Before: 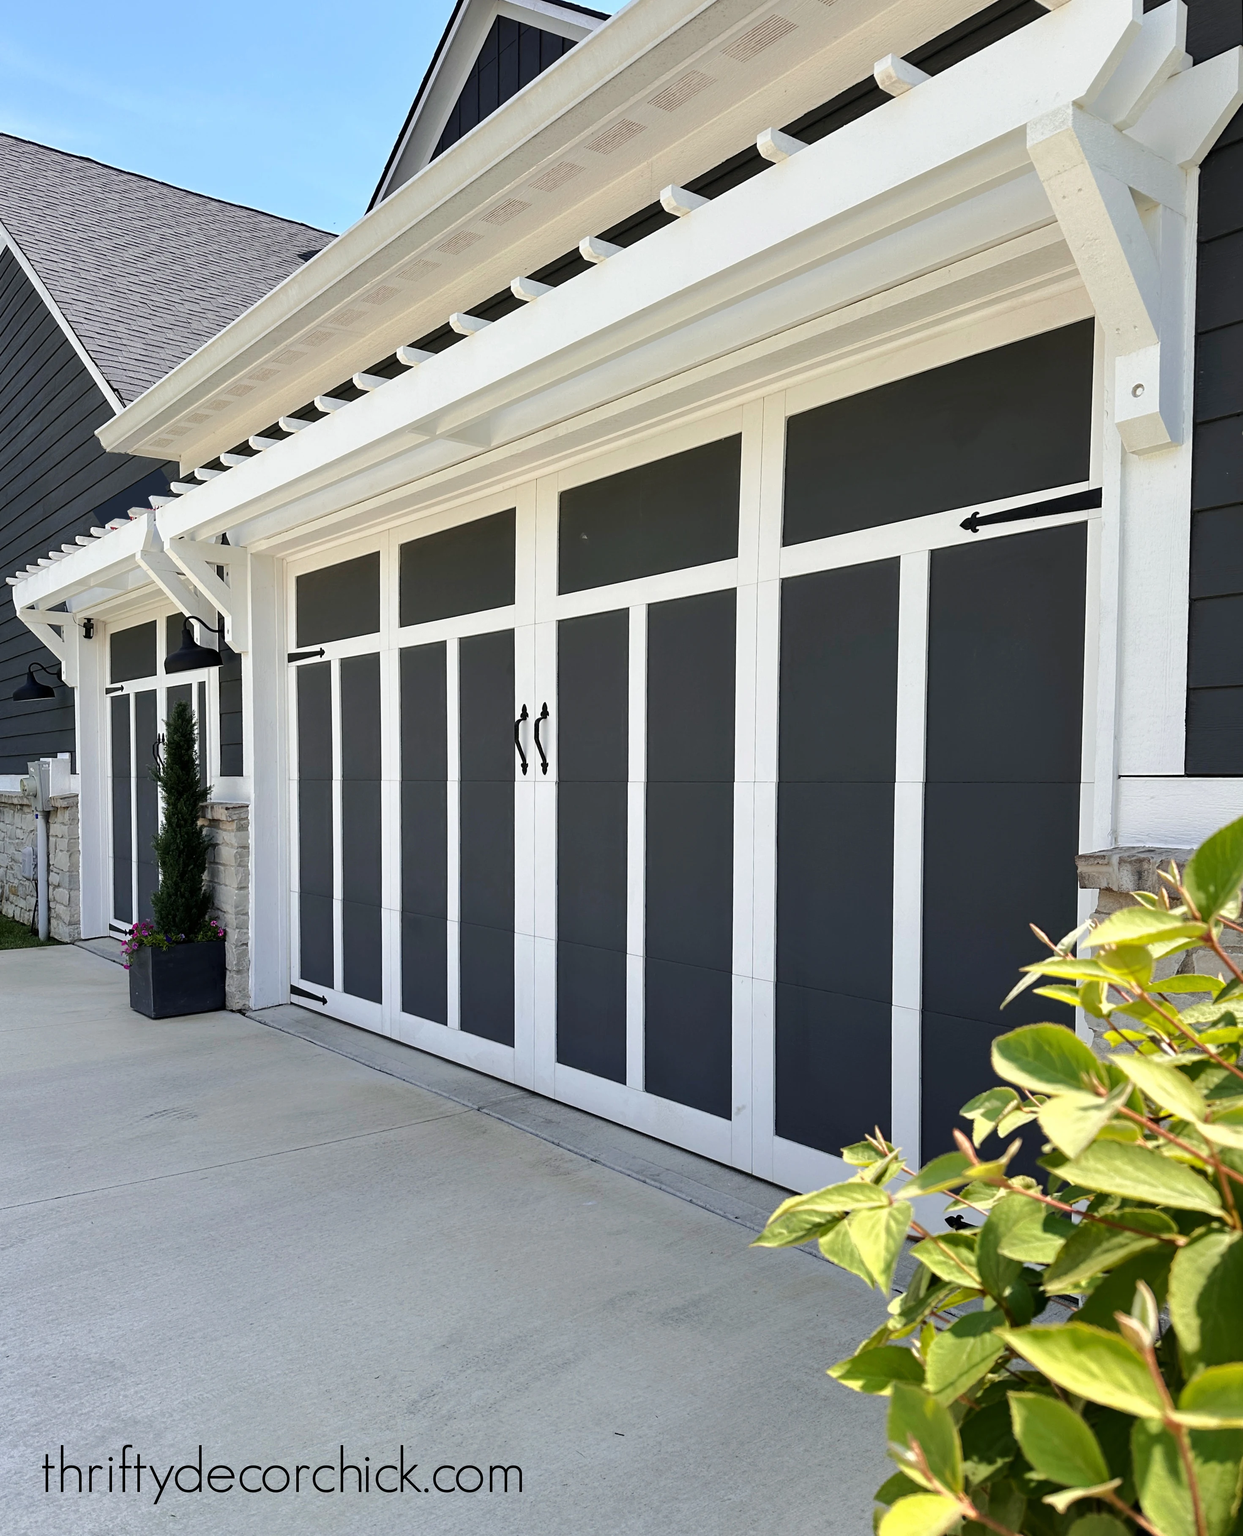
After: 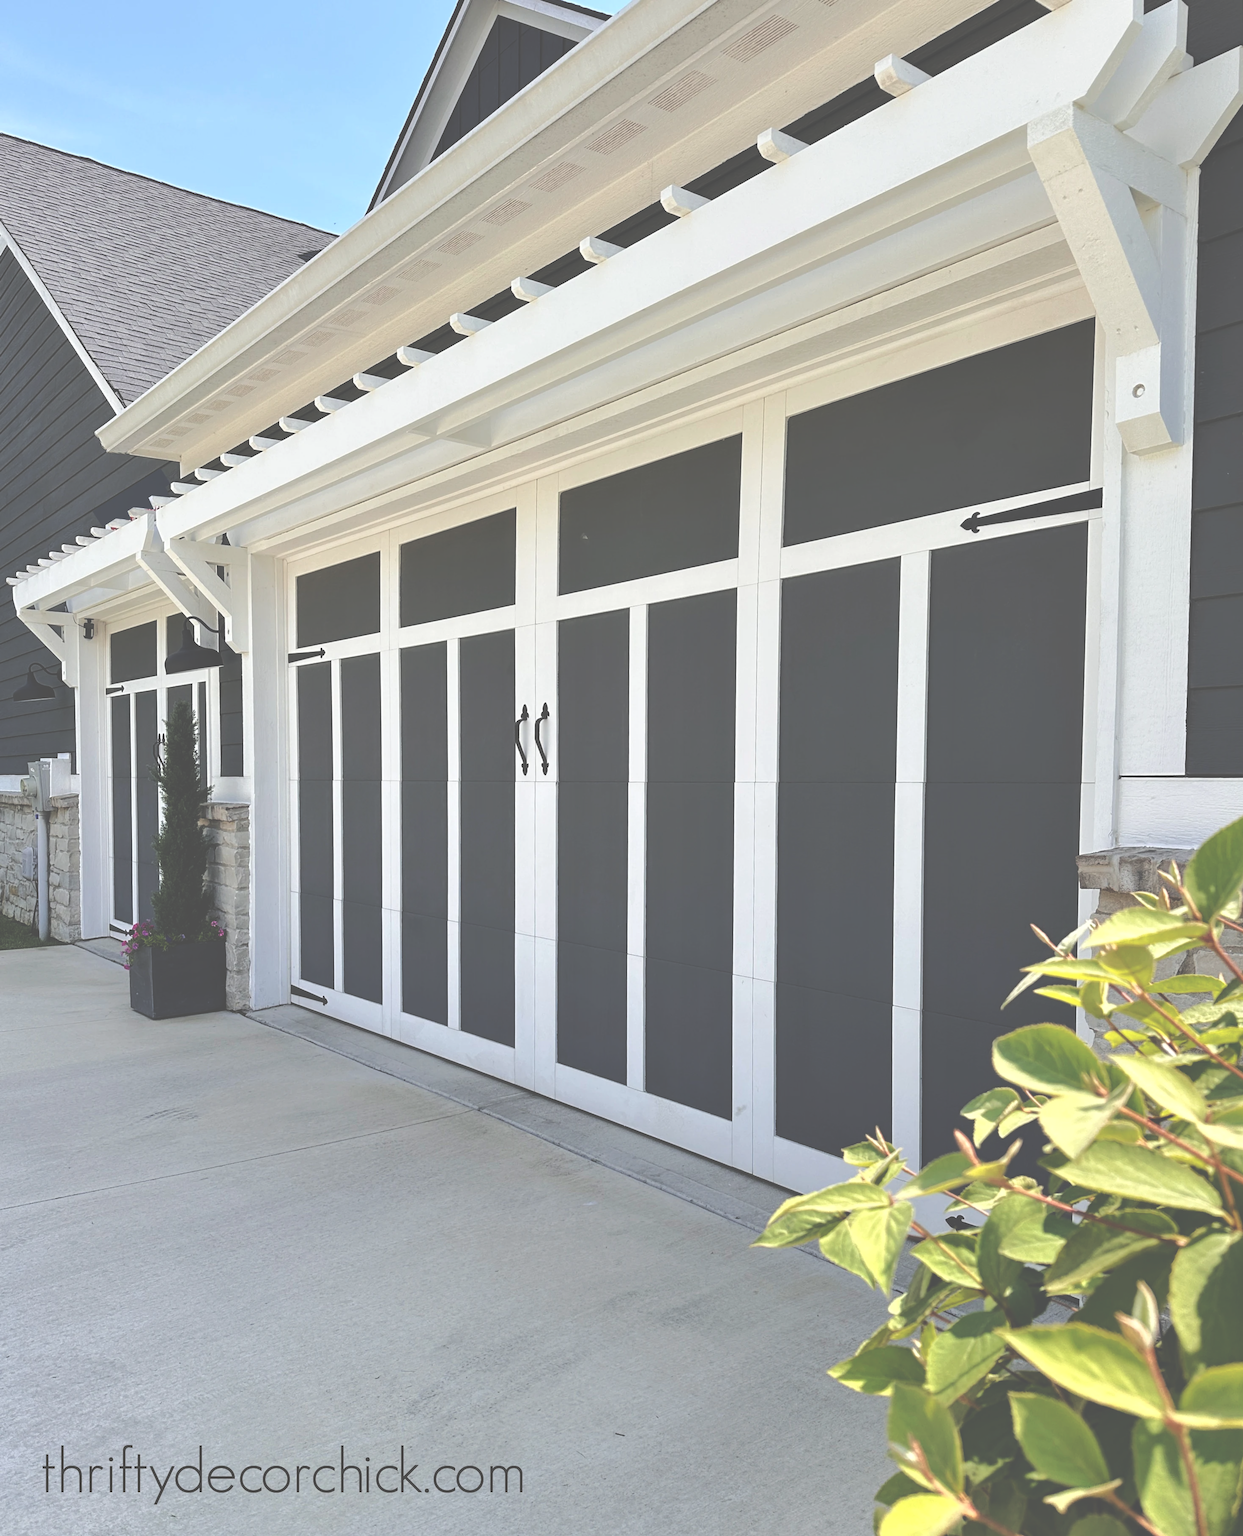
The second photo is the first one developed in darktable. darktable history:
contrast equalizer: octaves 7, y [[0.6 ×6], [0.55 ×6], [0 ×6], [0 ×6], [0 ×6]], mix 0.15
exposure: black level correction -0.087, compensate highlight preservation false
